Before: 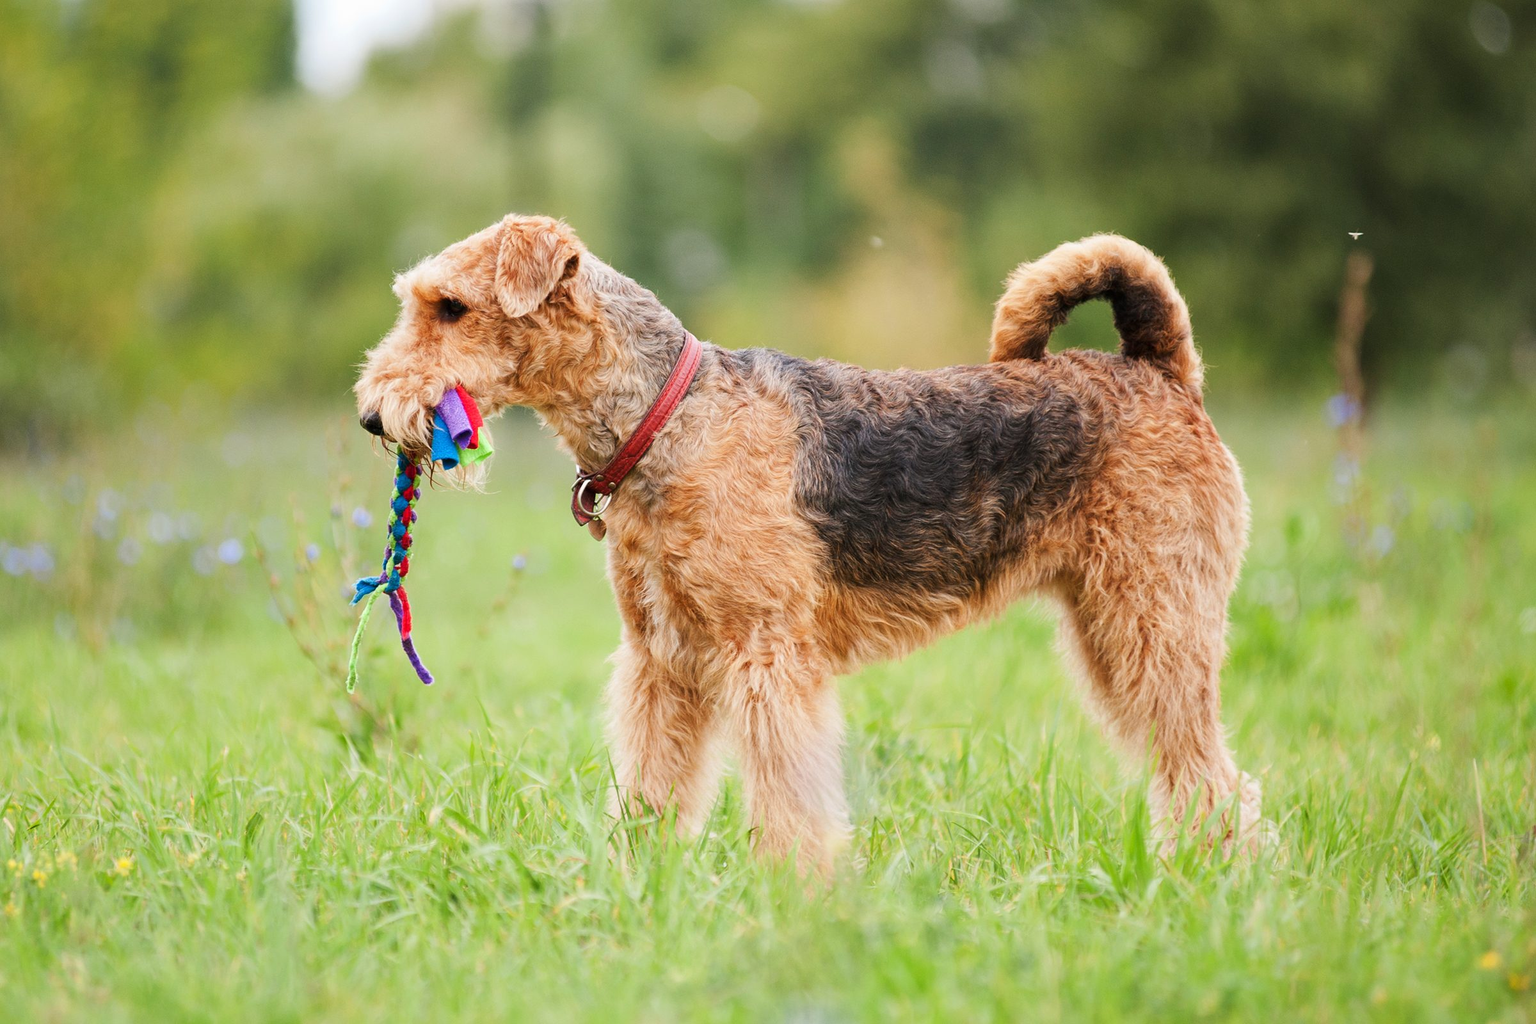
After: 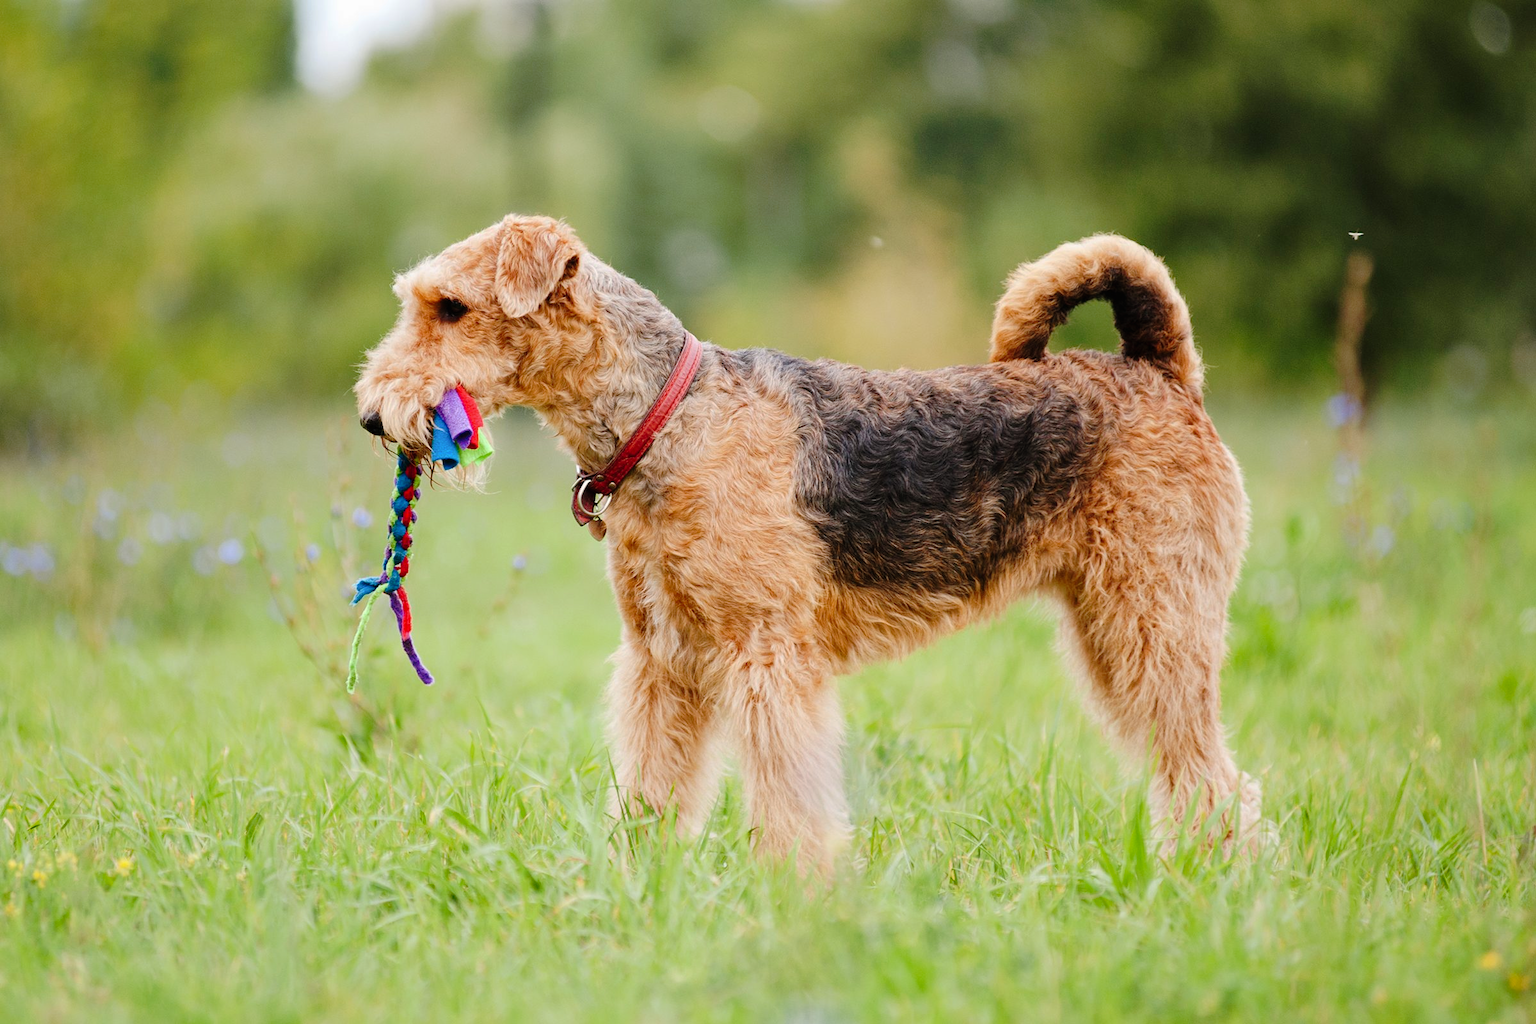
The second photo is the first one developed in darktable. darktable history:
tone curve: curves: ch0 [(0, 0) (0.003, 0.008) (0.011, 0.01) (0.025, 0.012) (0.044, 0.023) (0.069, 0.033) (0.1, 0.046) (0.136, 0.075) (0.177, 0.116) (0.224, 0.171) (0.277, 0.235) (0.335, 0.312) (0.399, 0.397) (0.468, 0.466) (0.543, 0.54) (0.623, 0.62) (0.709, 0.701) (0.801, 0.782) (0.898, 0.877) (1, 1)], preserve colors none
